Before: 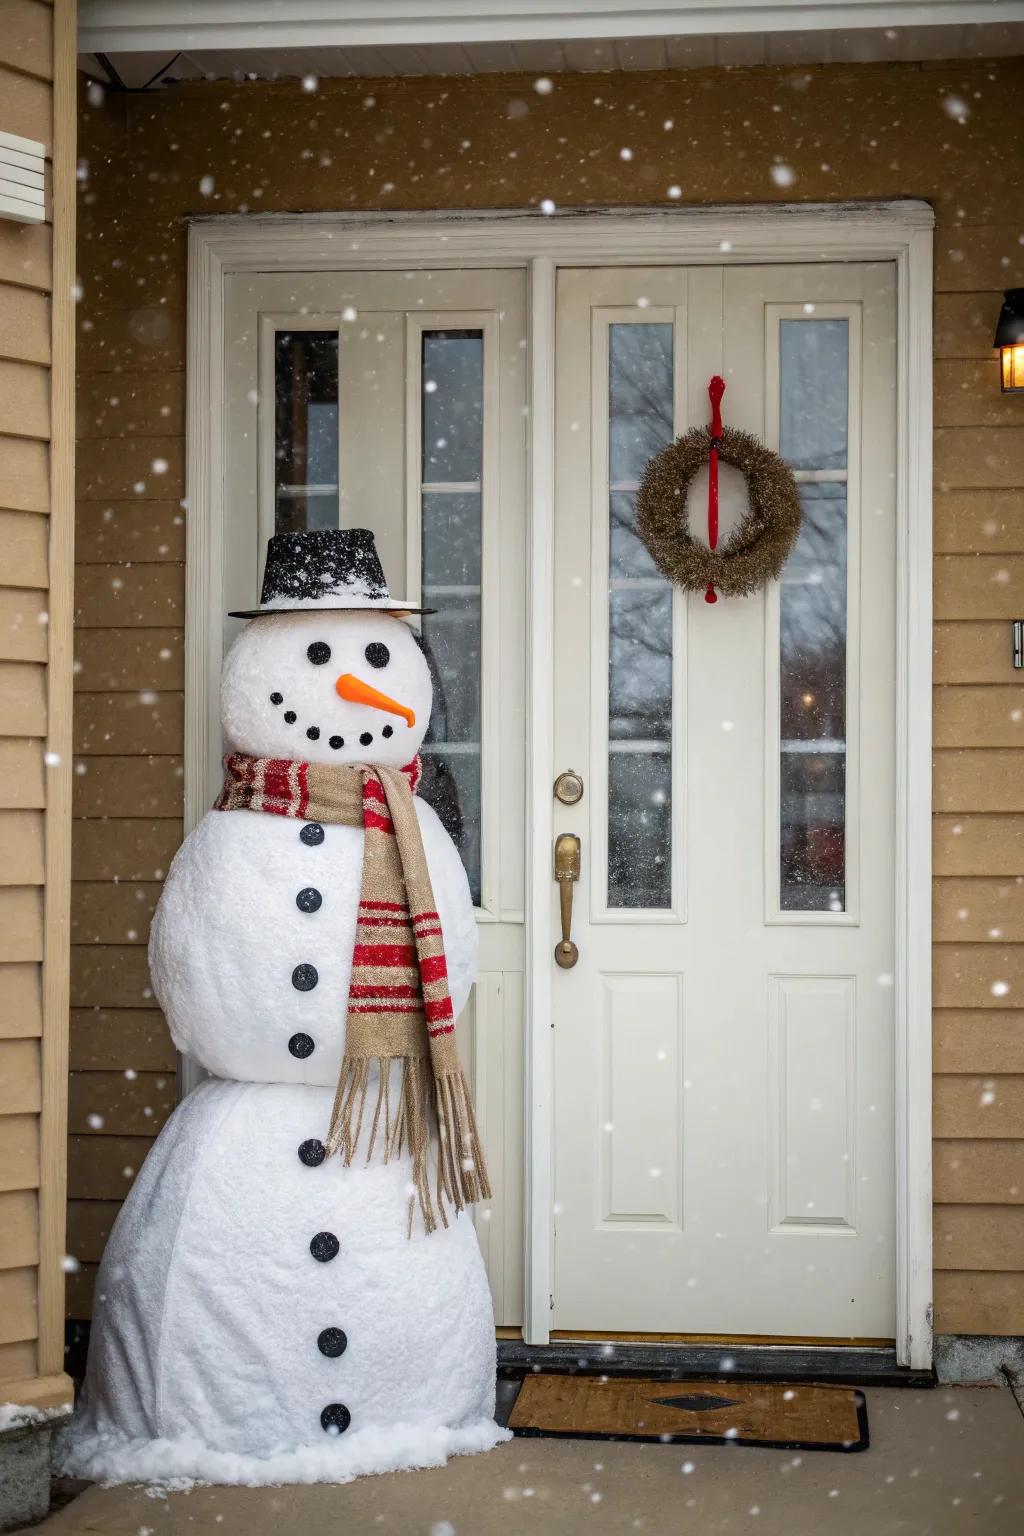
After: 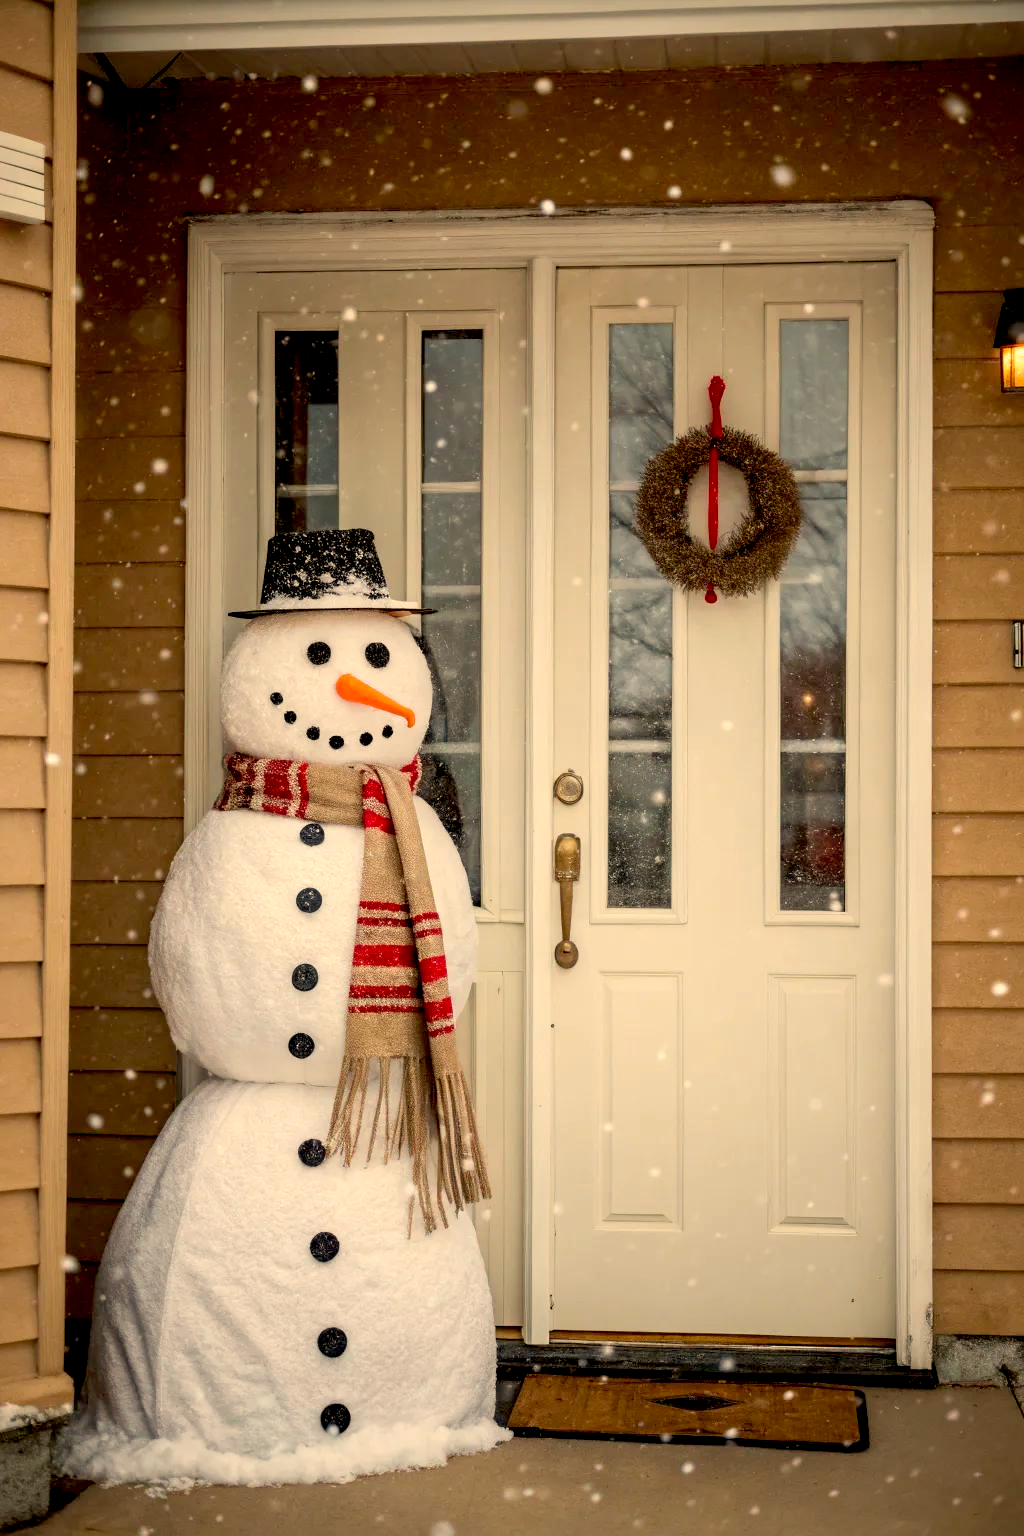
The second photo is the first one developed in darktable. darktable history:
exposure: black level correction 0.016, exposure -0.009 EV, compensate highlight preservation false
white balance: red 1.138, green 0.996, blue 0.812
